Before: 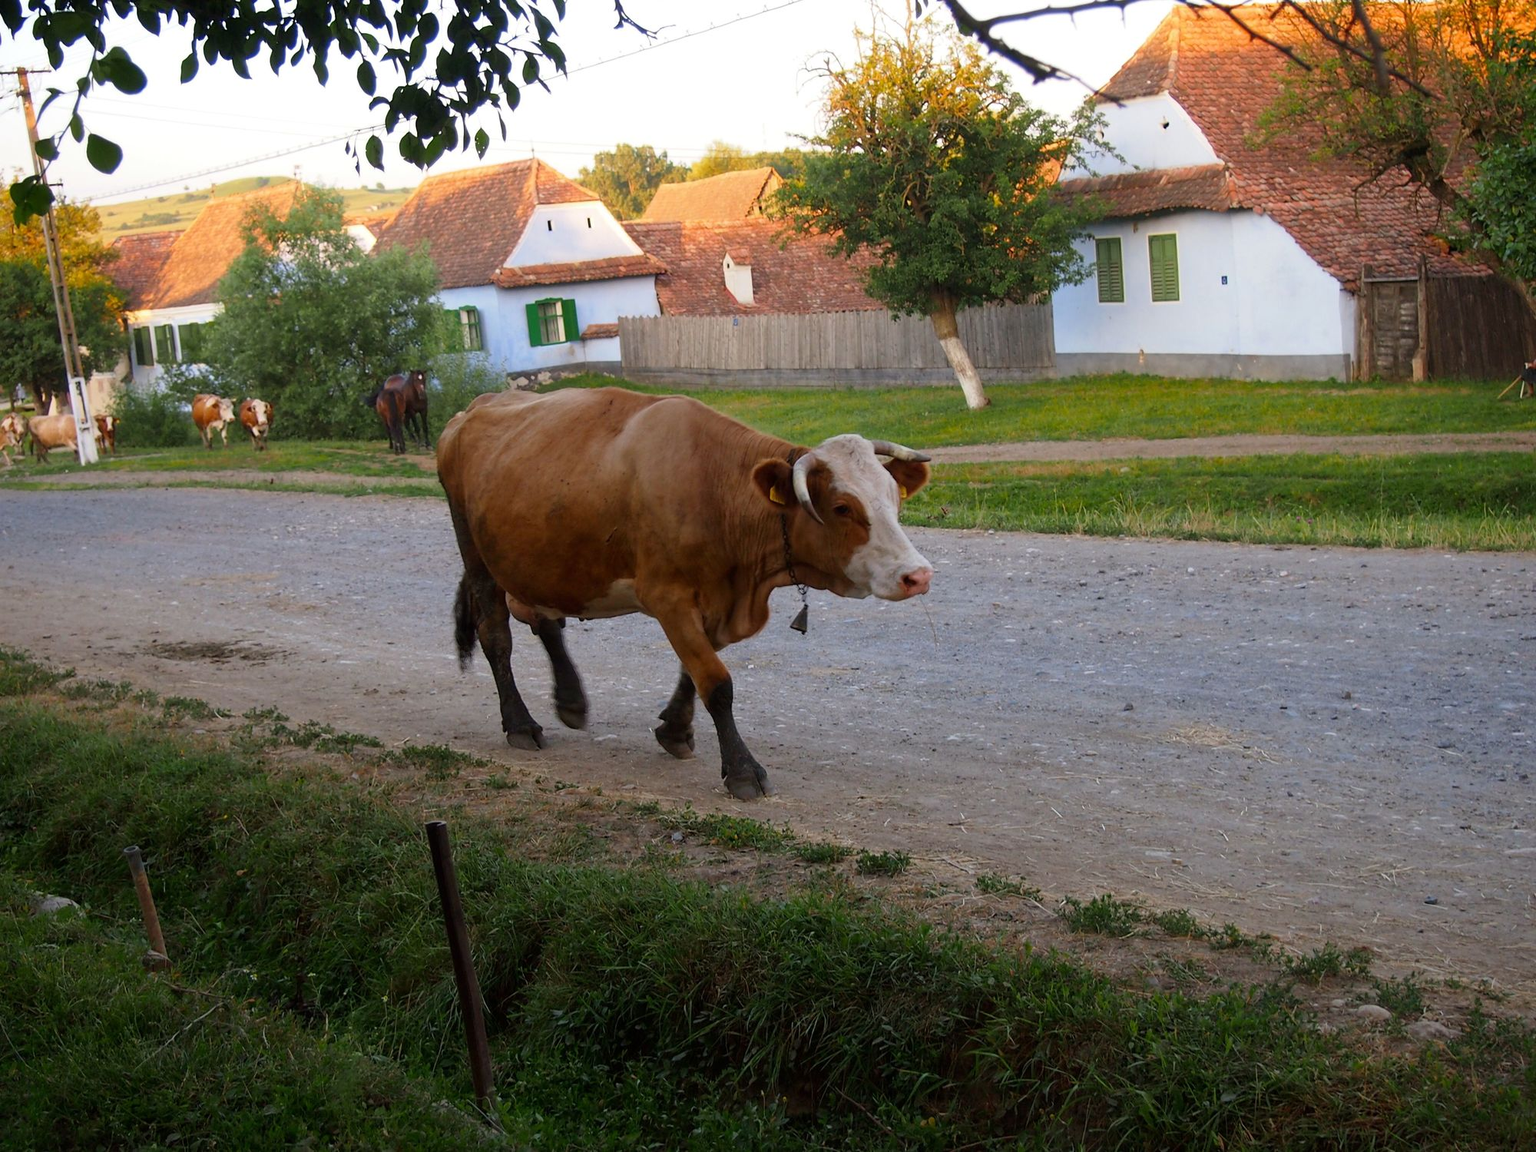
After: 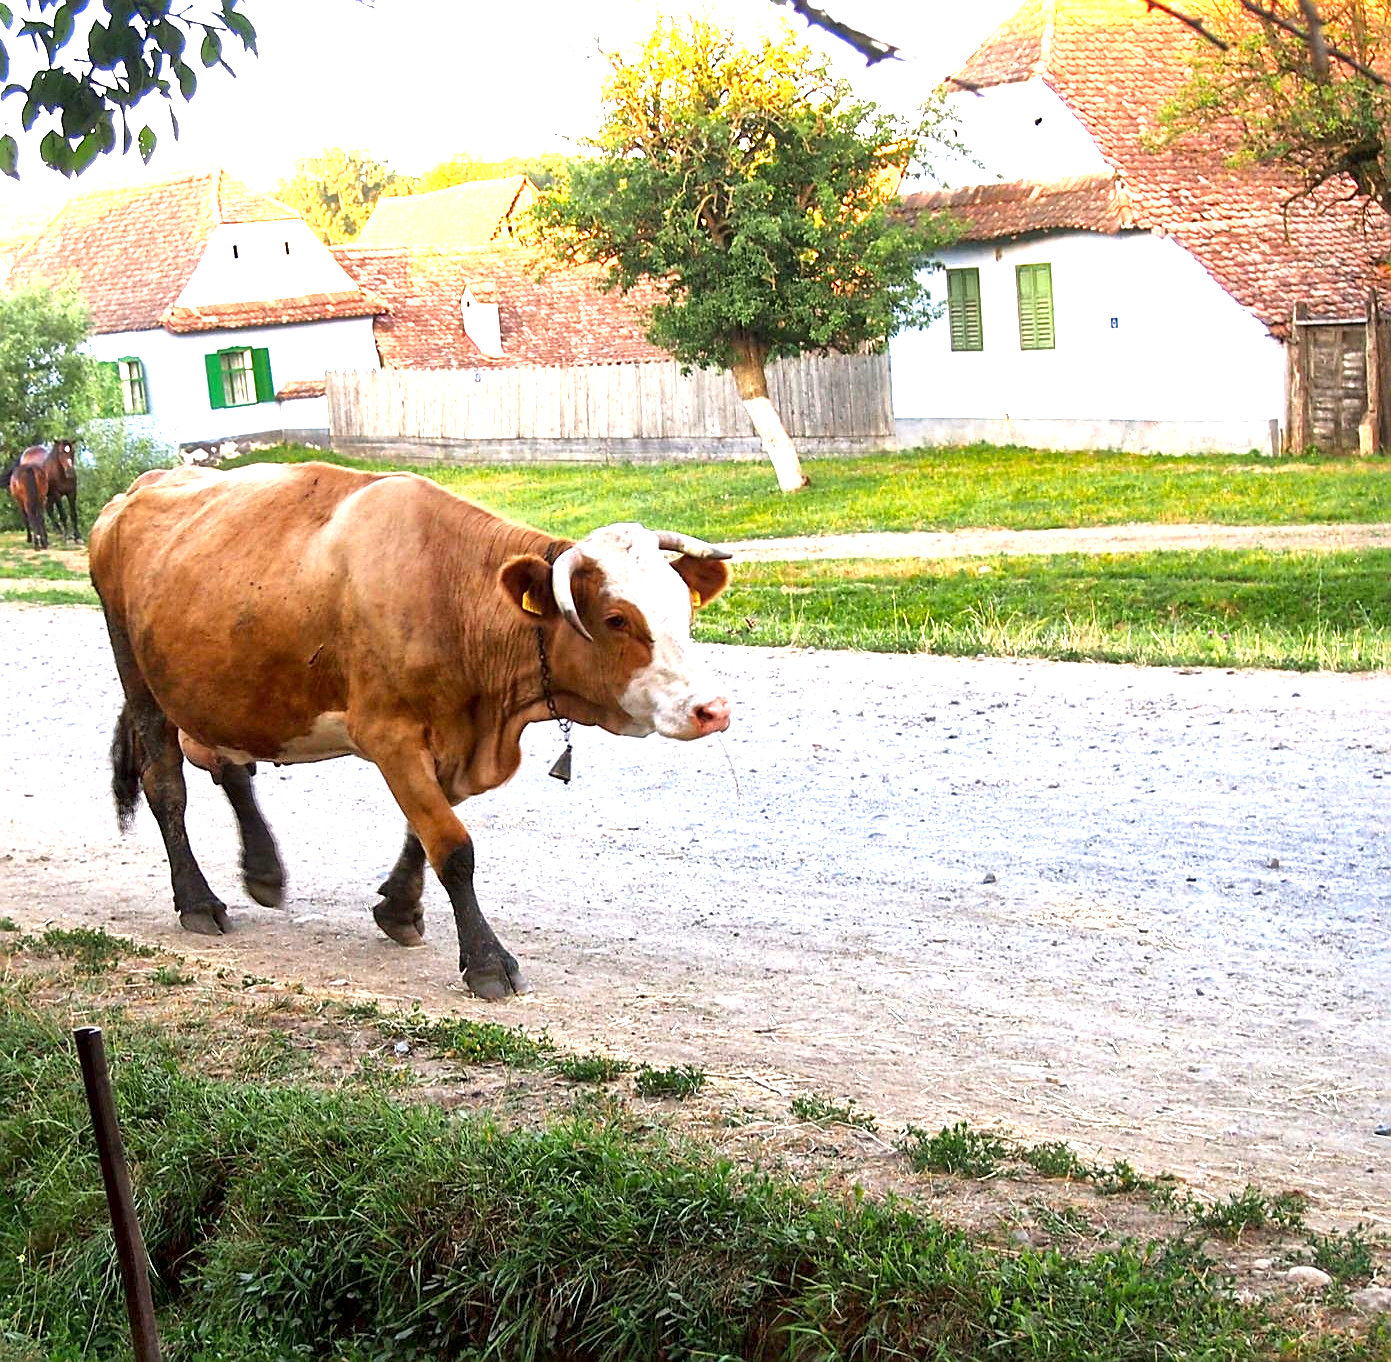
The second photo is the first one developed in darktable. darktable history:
sharpen: on, module defaults
crop and rotate: left 24.034%, top 2.838%, right 6.406%, bottom 6.299%
local contrast: mode bilateral grid, contrast 25, coarseness 60, detail 151%, midtone range 0.2
exposure: exposure 2 EV, compensate highlight preservation false
